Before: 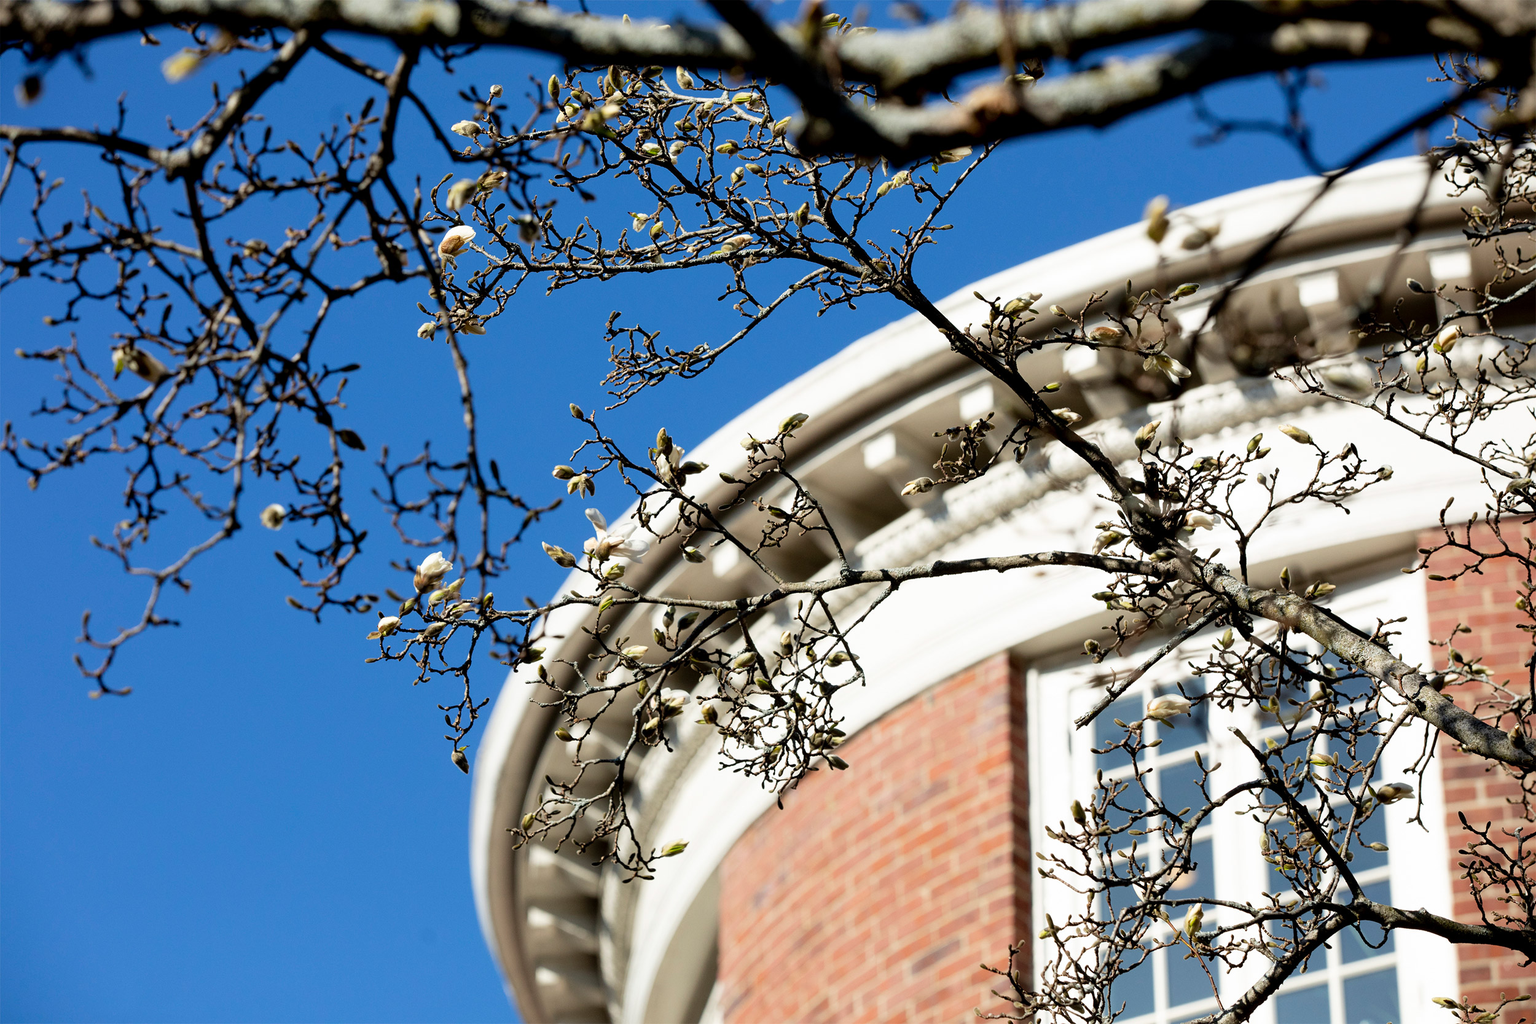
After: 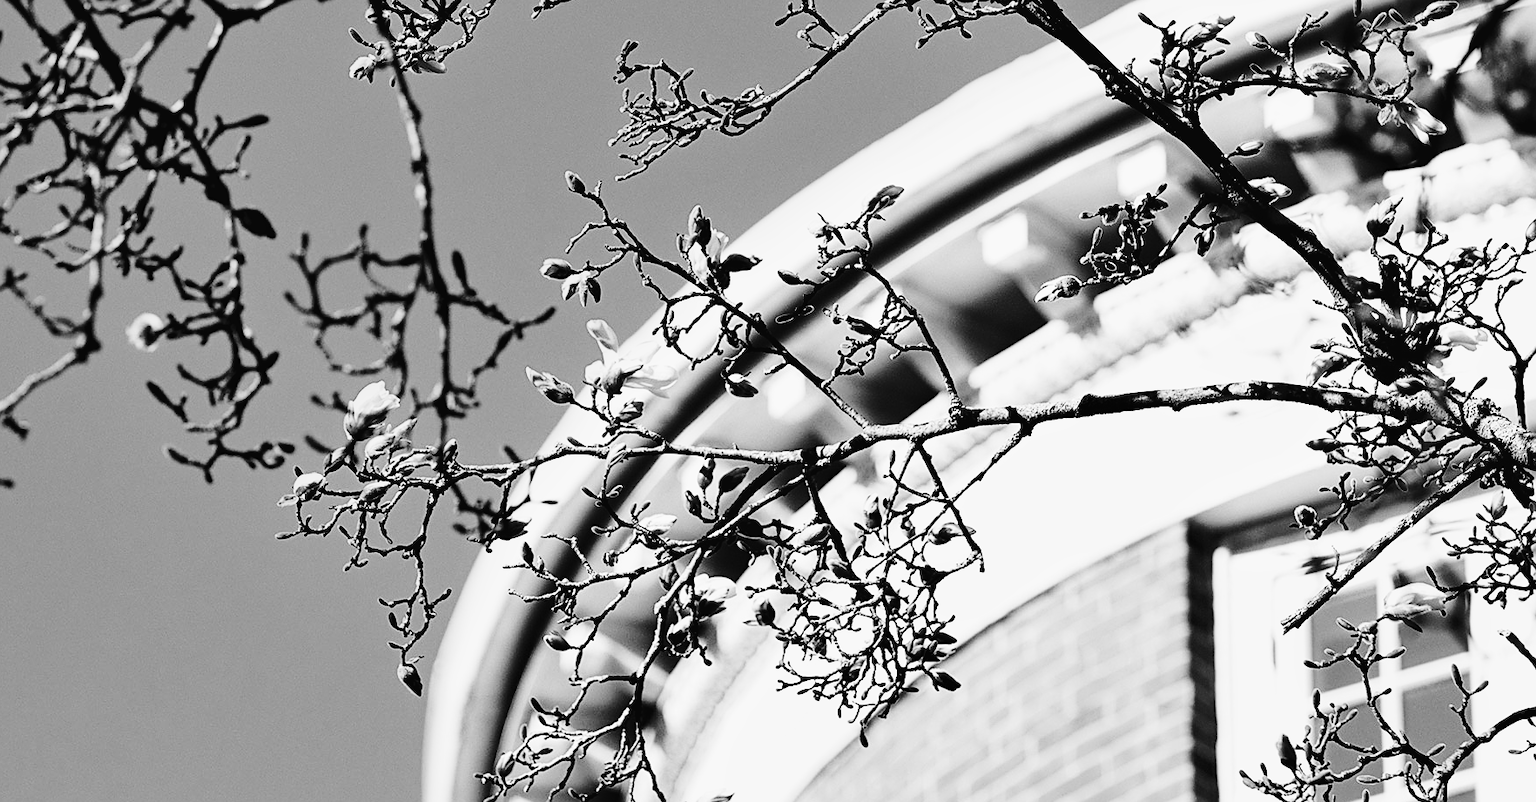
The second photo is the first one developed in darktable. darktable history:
crop: left 11.123%, top 27.61%, right 18.3%, bottom 17.034%
monochrome: a -35.87, b 49.73, size 1.7
base curve: curves: ch0 [(0, 0) (0.04, 0.03) (0.133, 0.232) (0.448, 0.748) (0.843, 0.968) (1, 1)], preserve colors none
shadows and highlights: low approximation 0.01, soften with gaussian
tone curve: curves: ch0 [(0, 0.023) (0.103, 0.087) (0.295, 0.297) (0.445, 0.531) (0.553, 0.665) (0.735, 0.843) (0.994, 1)]; ch1 [(0, 0) (0.427, 0.346) (0.456, 0.426) (0.484, 0.483) (0.509, 0.514) (0.535, 0.56) (0.581, 0.632) (0.646, 0.715) (1, 1)]; ch2 [(0, 0) (0.369, 0.388) (0.449, 0.431) (0.501, 0.495) (0.533, 0.518) (0.572, 0.612) (0.677, 0.752) (1, 1)], color space Lab, independent channels, preserve colors none
haze removal: compatibility mode true, adaptive false
sharpen: on, module defaults
